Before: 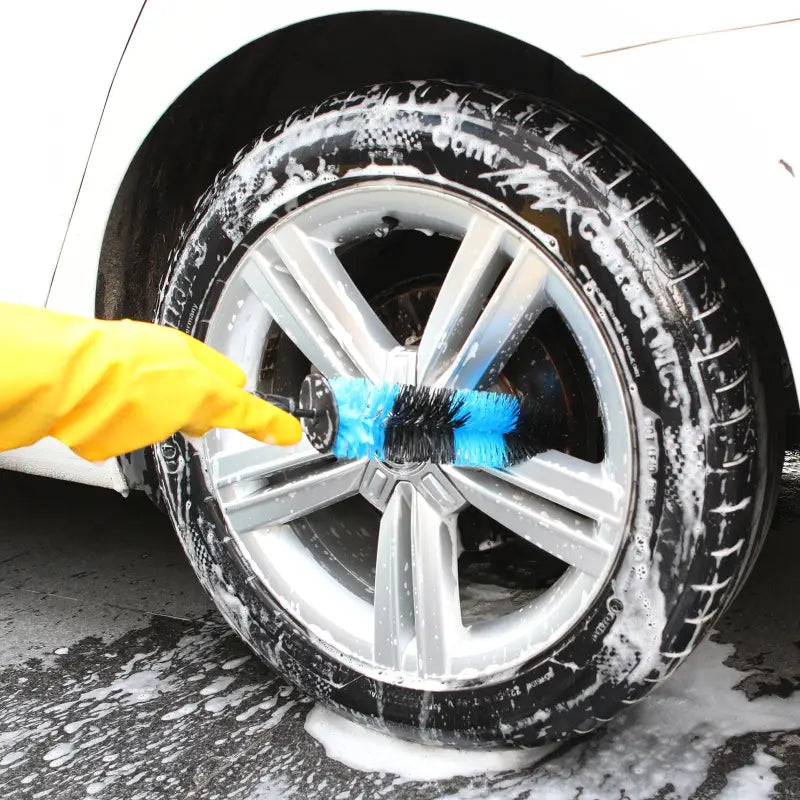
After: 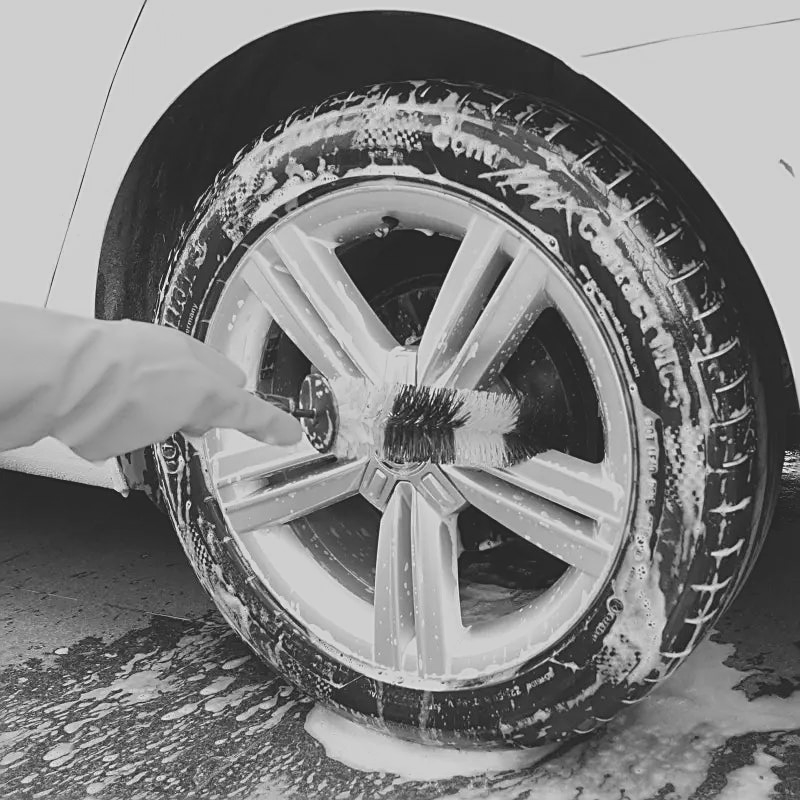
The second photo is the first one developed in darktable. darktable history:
color calibration: output gray [0.253, 0.26, 0.487, 0], gray › normalize channels true, illuminant same as pipeline (D50), adaptation XYZ, x 0.346, y 0.359, gamut compression 0
contrast brightness saturation: contrast -0.28
sharpen: on, module defaults
